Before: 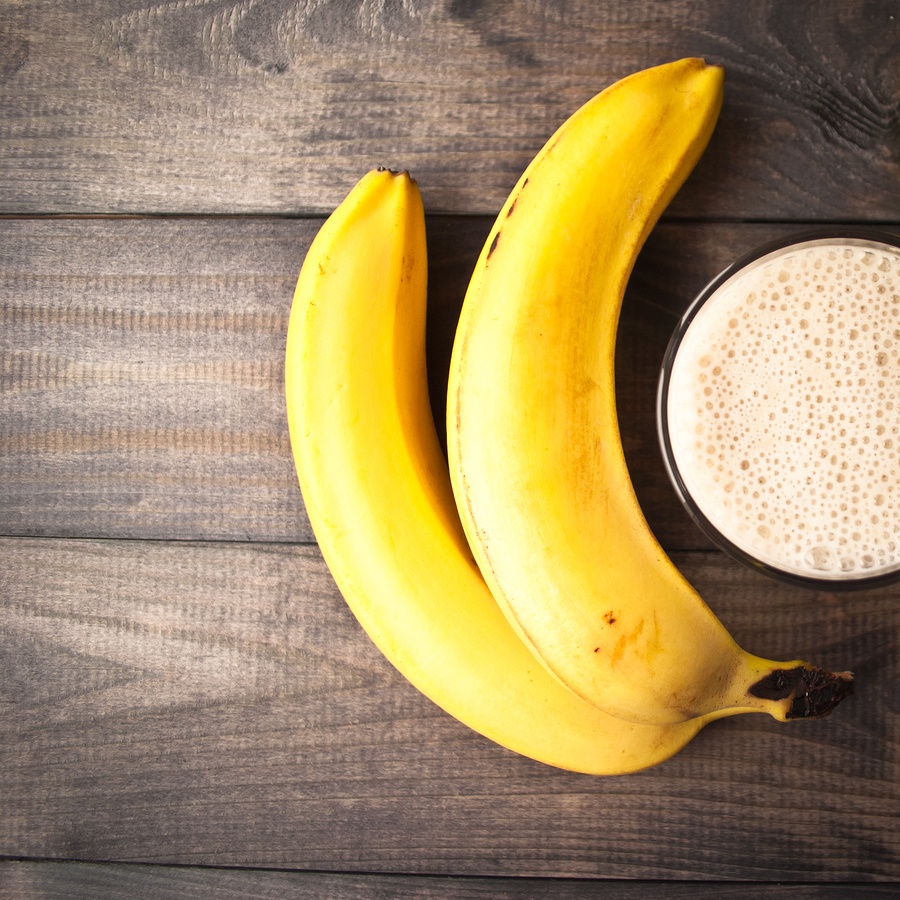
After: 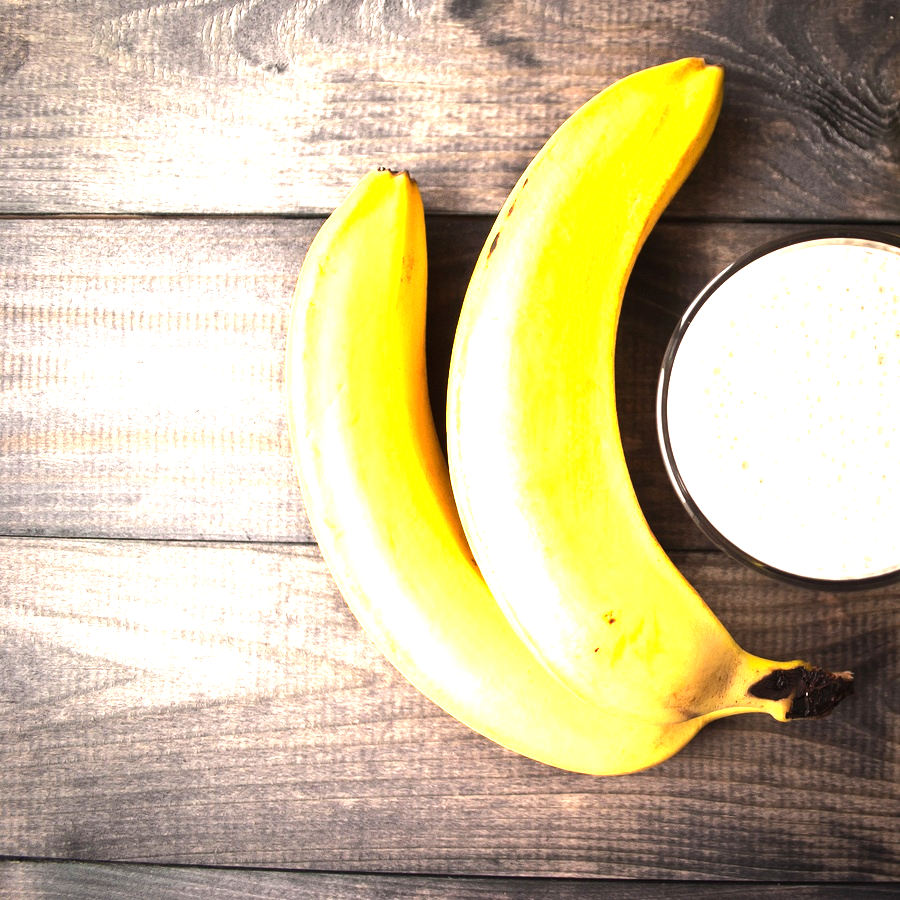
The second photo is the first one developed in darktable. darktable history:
tone equalizer: -8 EV -0.75 EV, -7 EV -0.7 EV, -6 EV -0.6 EV, -5 EV -0.4 EV, -3 EV 0.4 EV, -2 EV 0.6 EV, -1 EV 0.7 EV, +0 EV 0.75 EV, edges refinement/feathering 500, mask exposure compensation -1.57 EV, preserve details no
exposure: exposure 0.935 EV, compensate highlight preservation false
